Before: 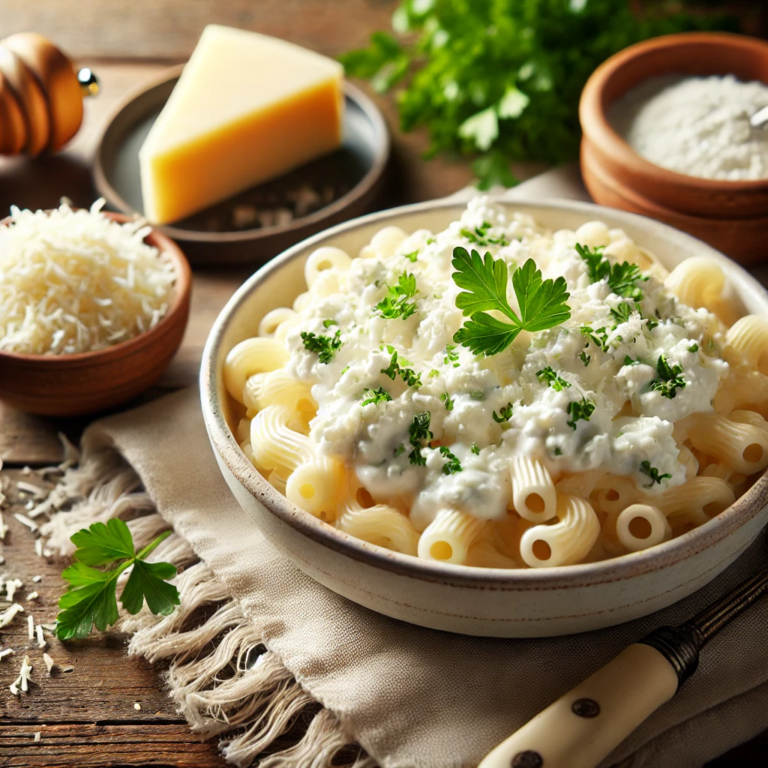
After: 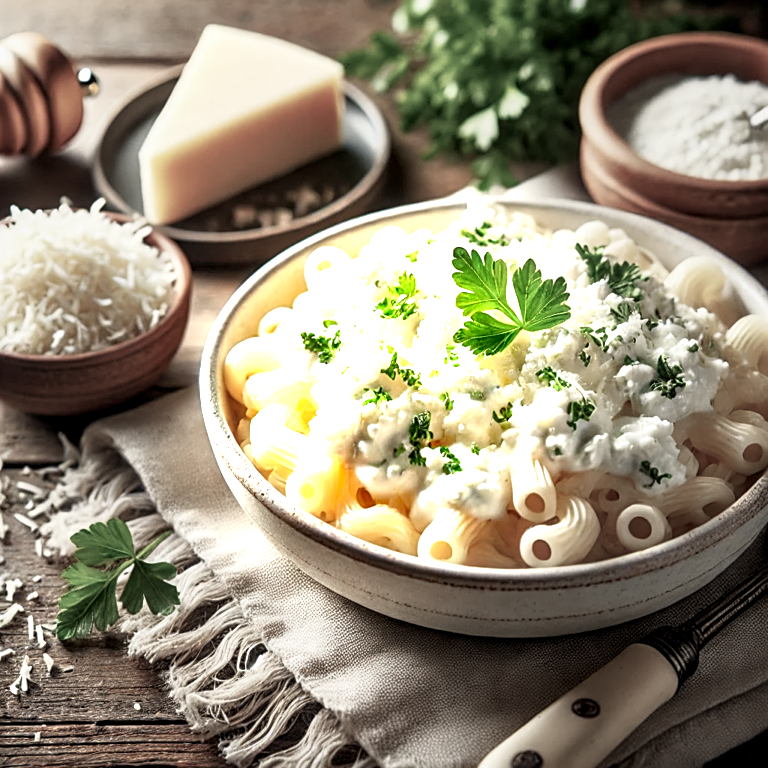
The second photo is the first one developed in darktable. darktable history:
vignetting: fall-off start 31.28%, fall-off radius 34.64%, brightness -0.575
local contrast: detail 150%
exposure: black level correction 0.001, exposure 1.3 EV, compensate highlight preservation false
sharpen: on, module defaults
